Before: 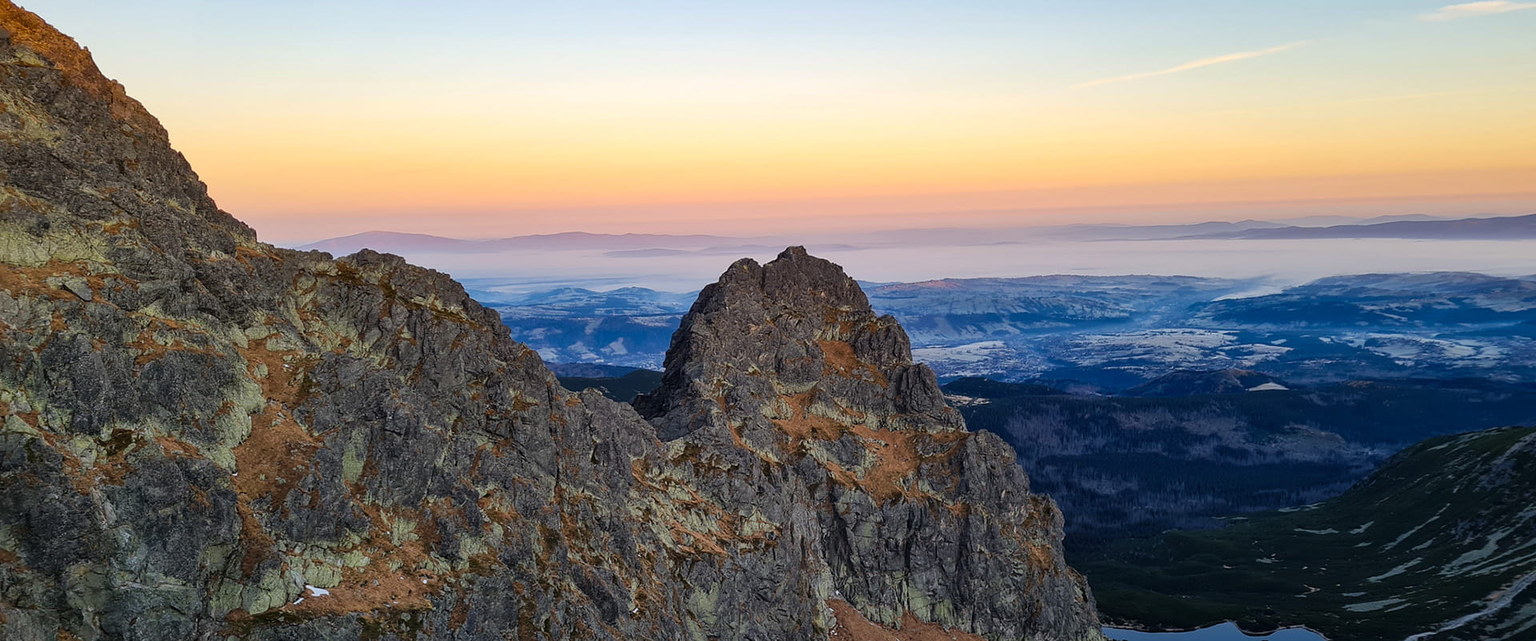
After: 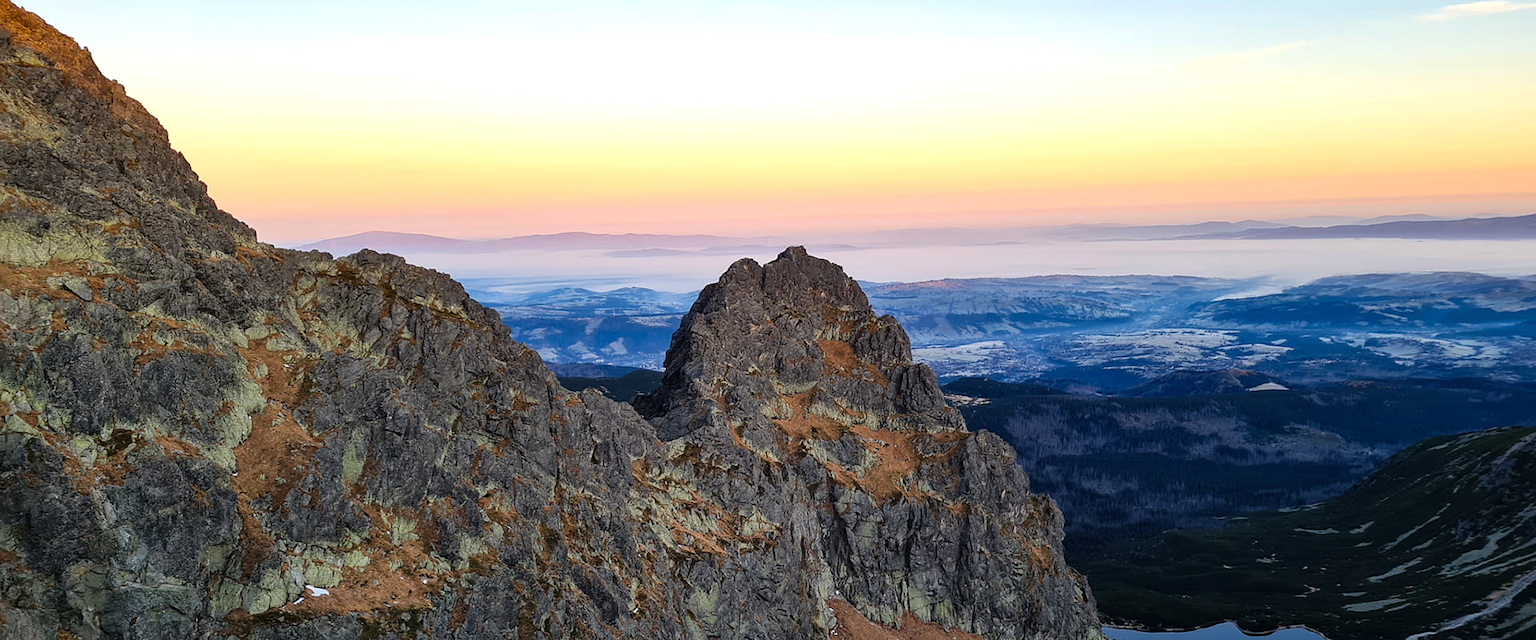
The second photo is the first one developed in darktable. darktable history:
tone equalizer: -8 EV -0.451 EV, -7 EV -0.396 EV, -6 EV -0.363 EV, -5 EV -0.212 EV, -3 EV 0.22 EV, -2 EV 0.306 EV, -1 EV 0.373 EV, +0 EV 0.419 EV
